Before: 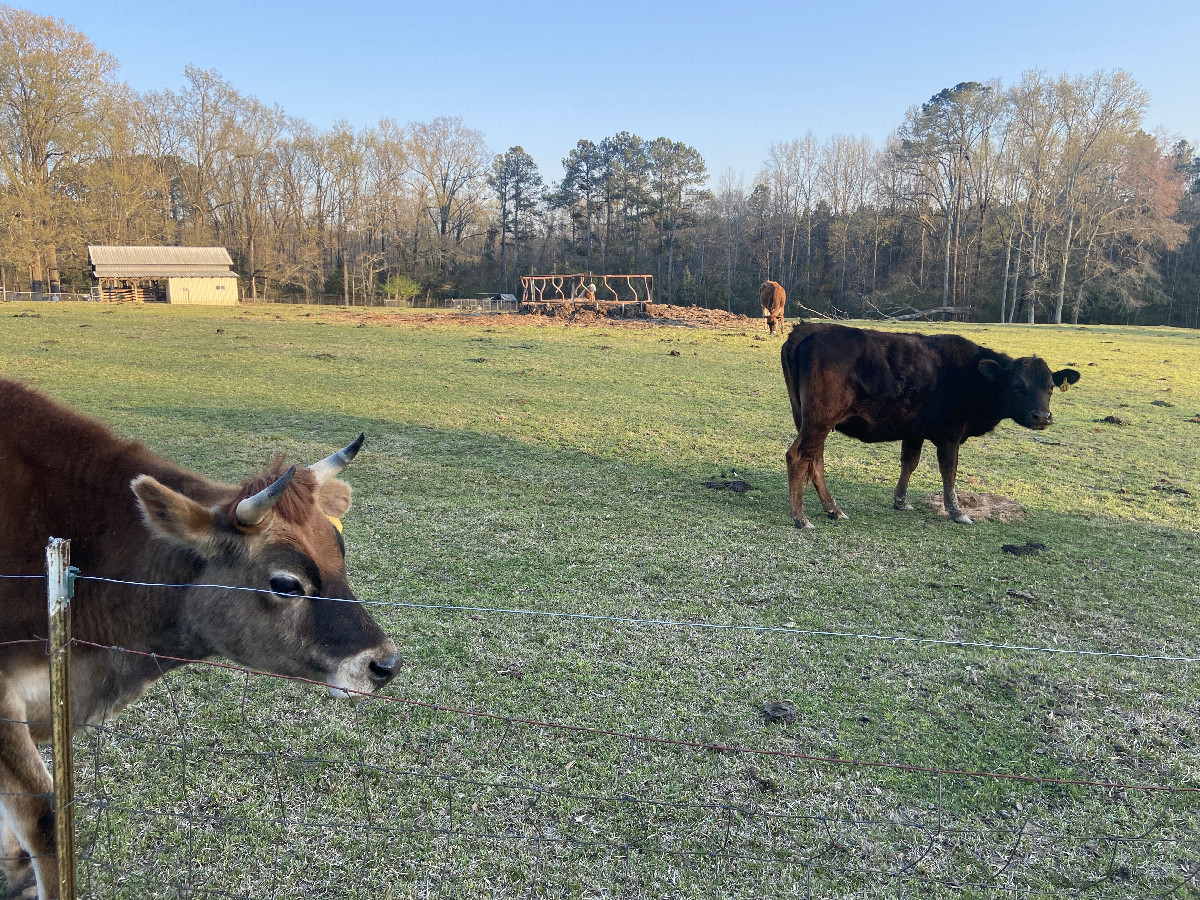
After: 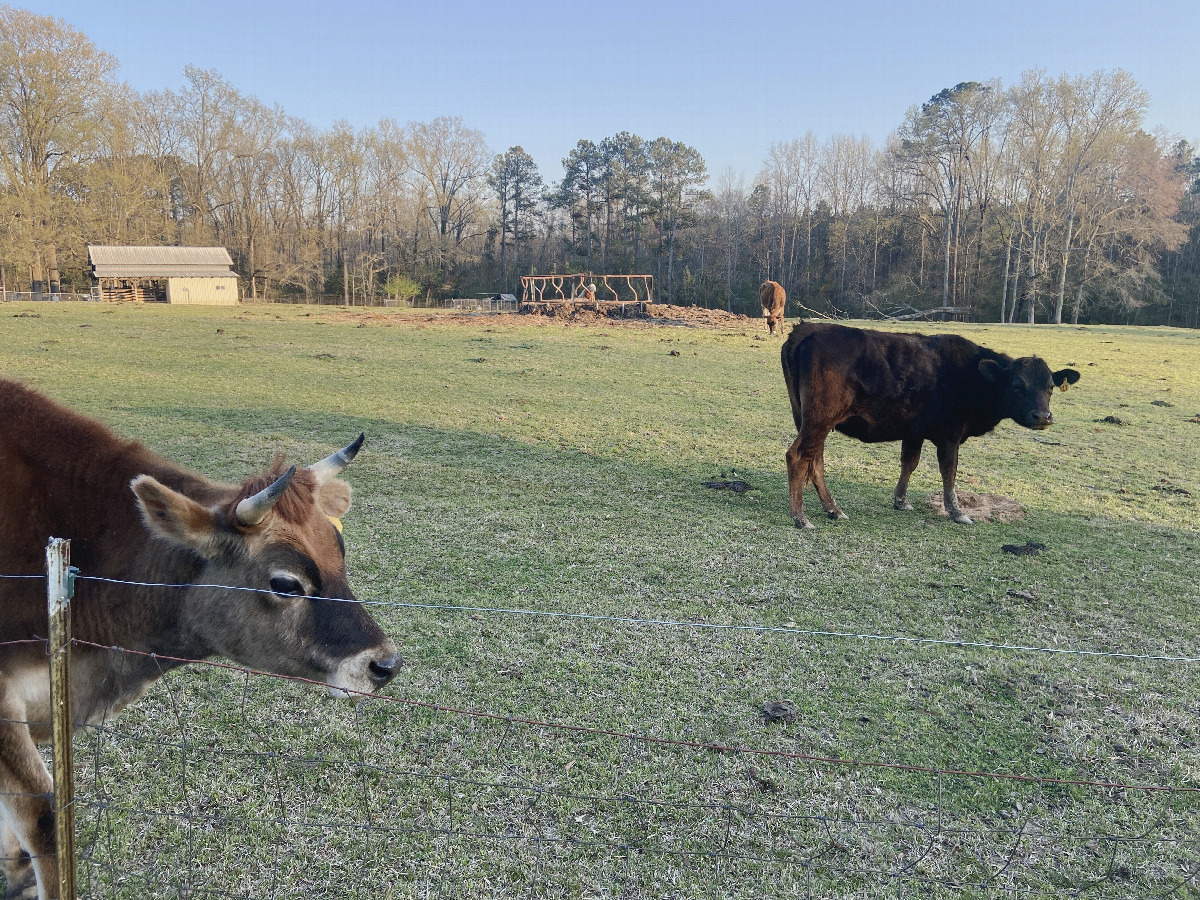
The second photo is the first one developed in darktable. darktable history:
base curve: curves: ch0 [(0, 0) (0.262, 0.32) (0.722, 0.705) (1, 1)], preserve colors none
contrast brightness saturation: contrast -0.067, brightness -0.043, saturation -0.107
